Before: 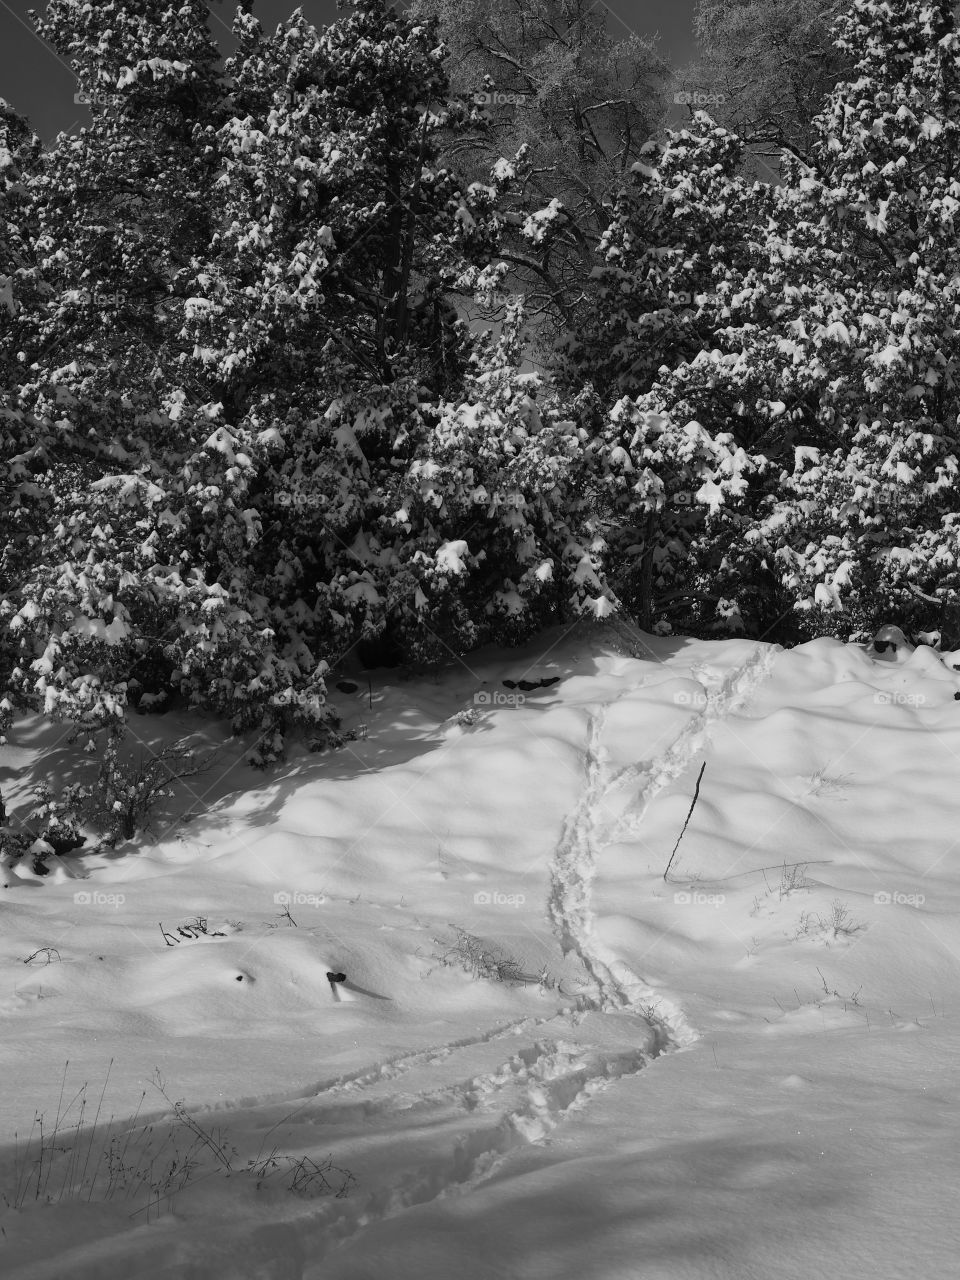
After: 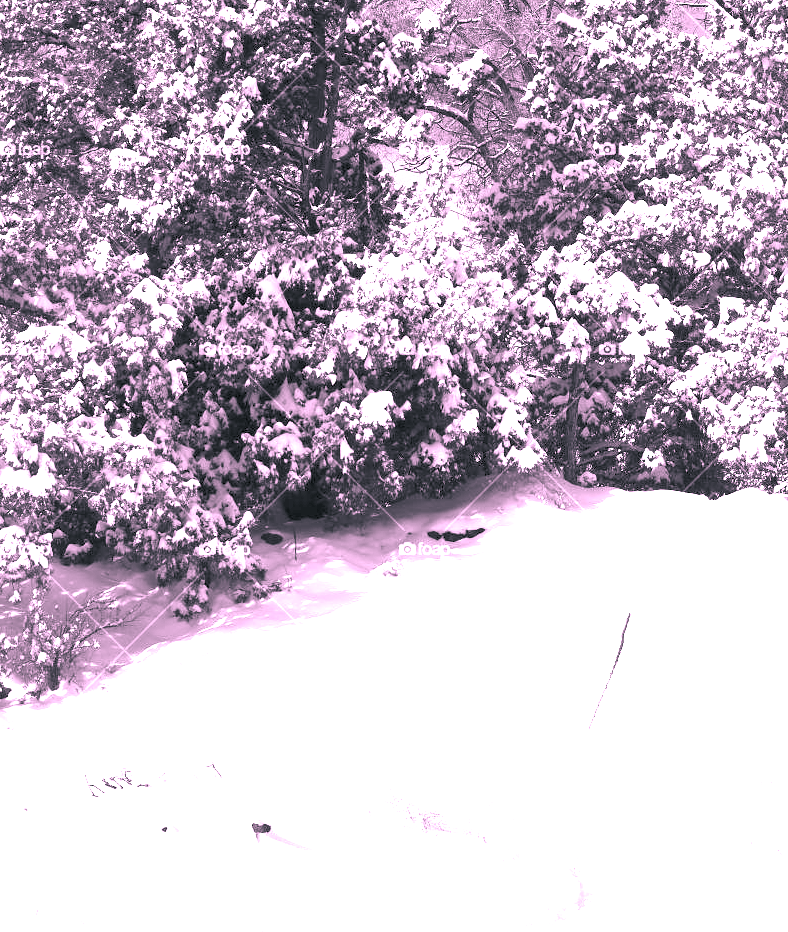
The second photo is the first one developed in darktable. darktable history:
exposure: exposure 3.008 EV, compensate exposure bias true, compensate highlight preservation false
crop: left 7.858%, top 11.69%, right 9.98%, bottom 15.449%
color balance rgb: shadows lift › chroma 2.635%, shadows lift › hue 188.32°, perceptual saturation grading › global saturation 30.403%, global vibrance 9.584%
color correction: highlights a* 19.5, highlights b* -11.66, saturation 1.65
